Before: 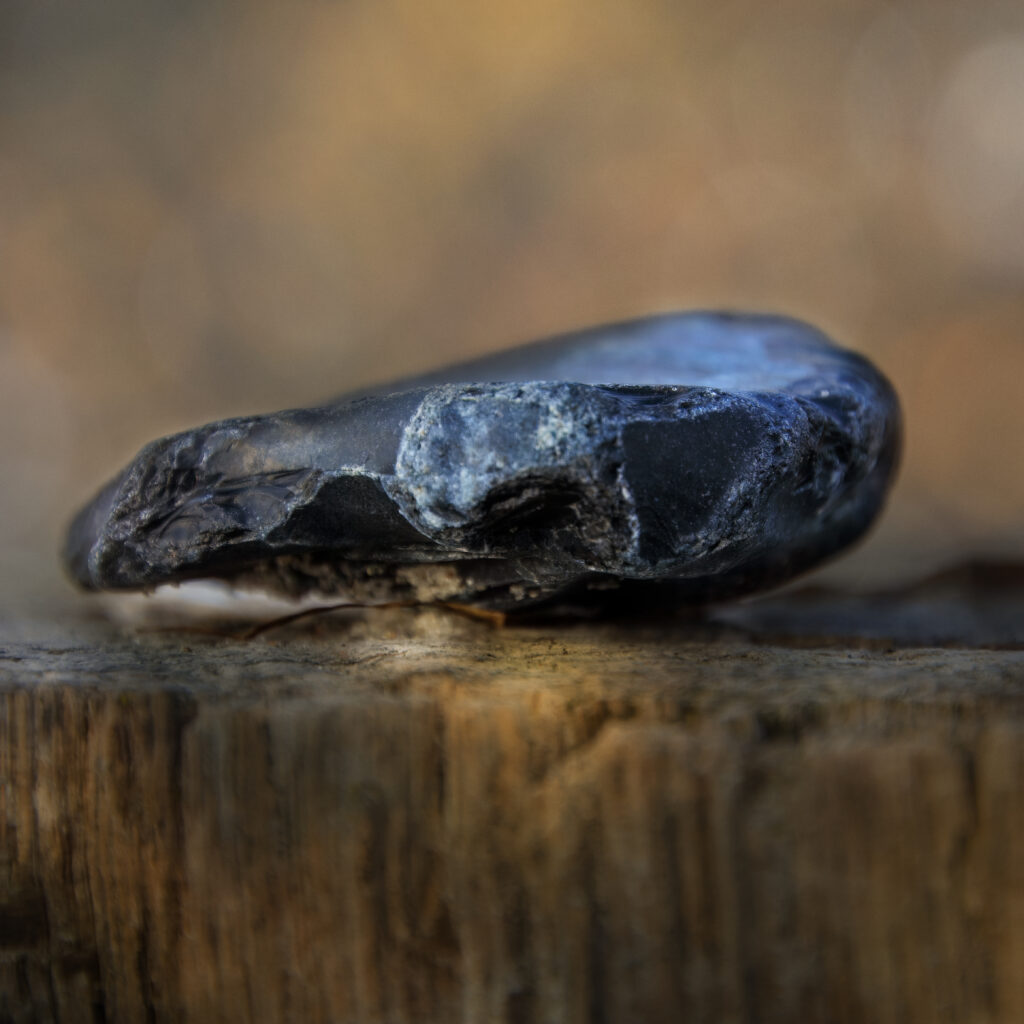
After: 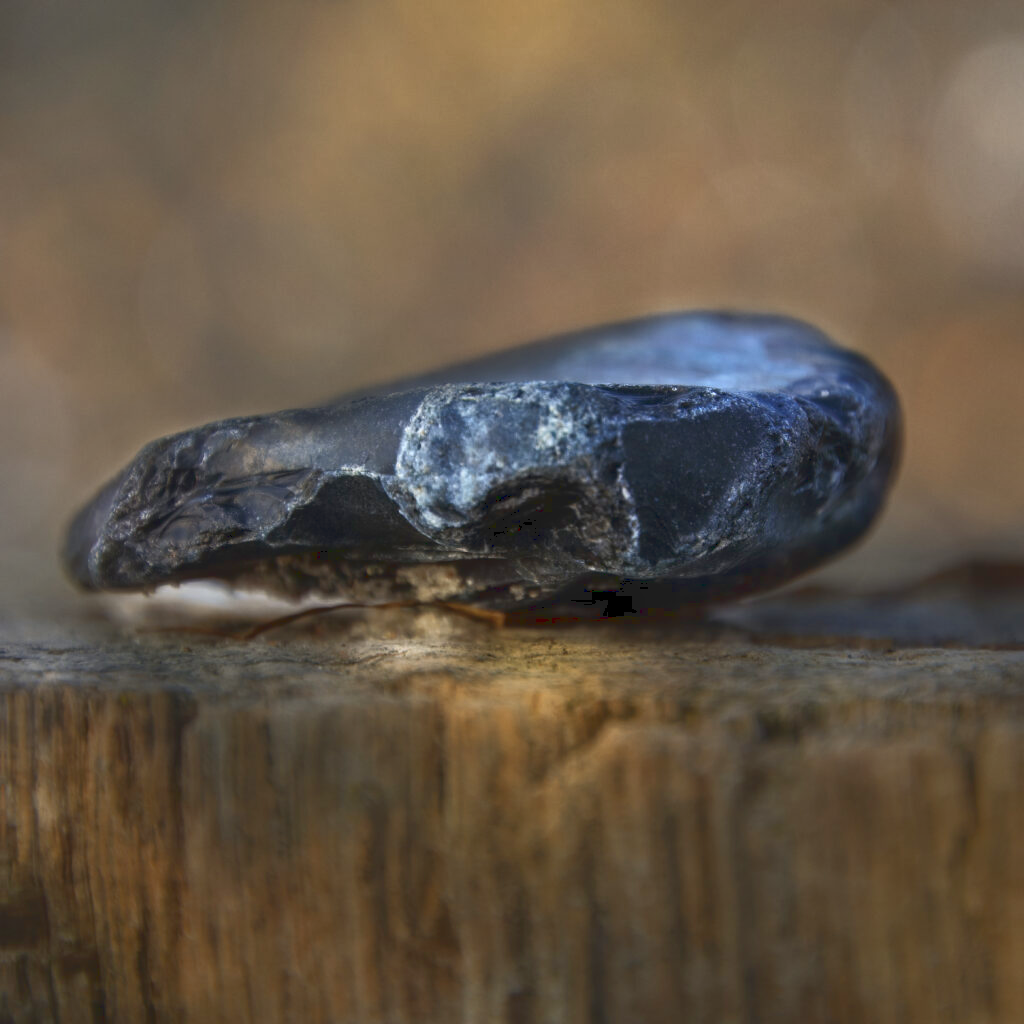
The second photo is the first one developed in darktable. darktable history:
shadows and highlights: low approximation 0.01, soften with gaussian
tone equalizer: -8 EV -0.55 EV
tone curve: curves: ch0 [(0, 0.081) (0.483, 0.453) (0.881, 0.992)]
